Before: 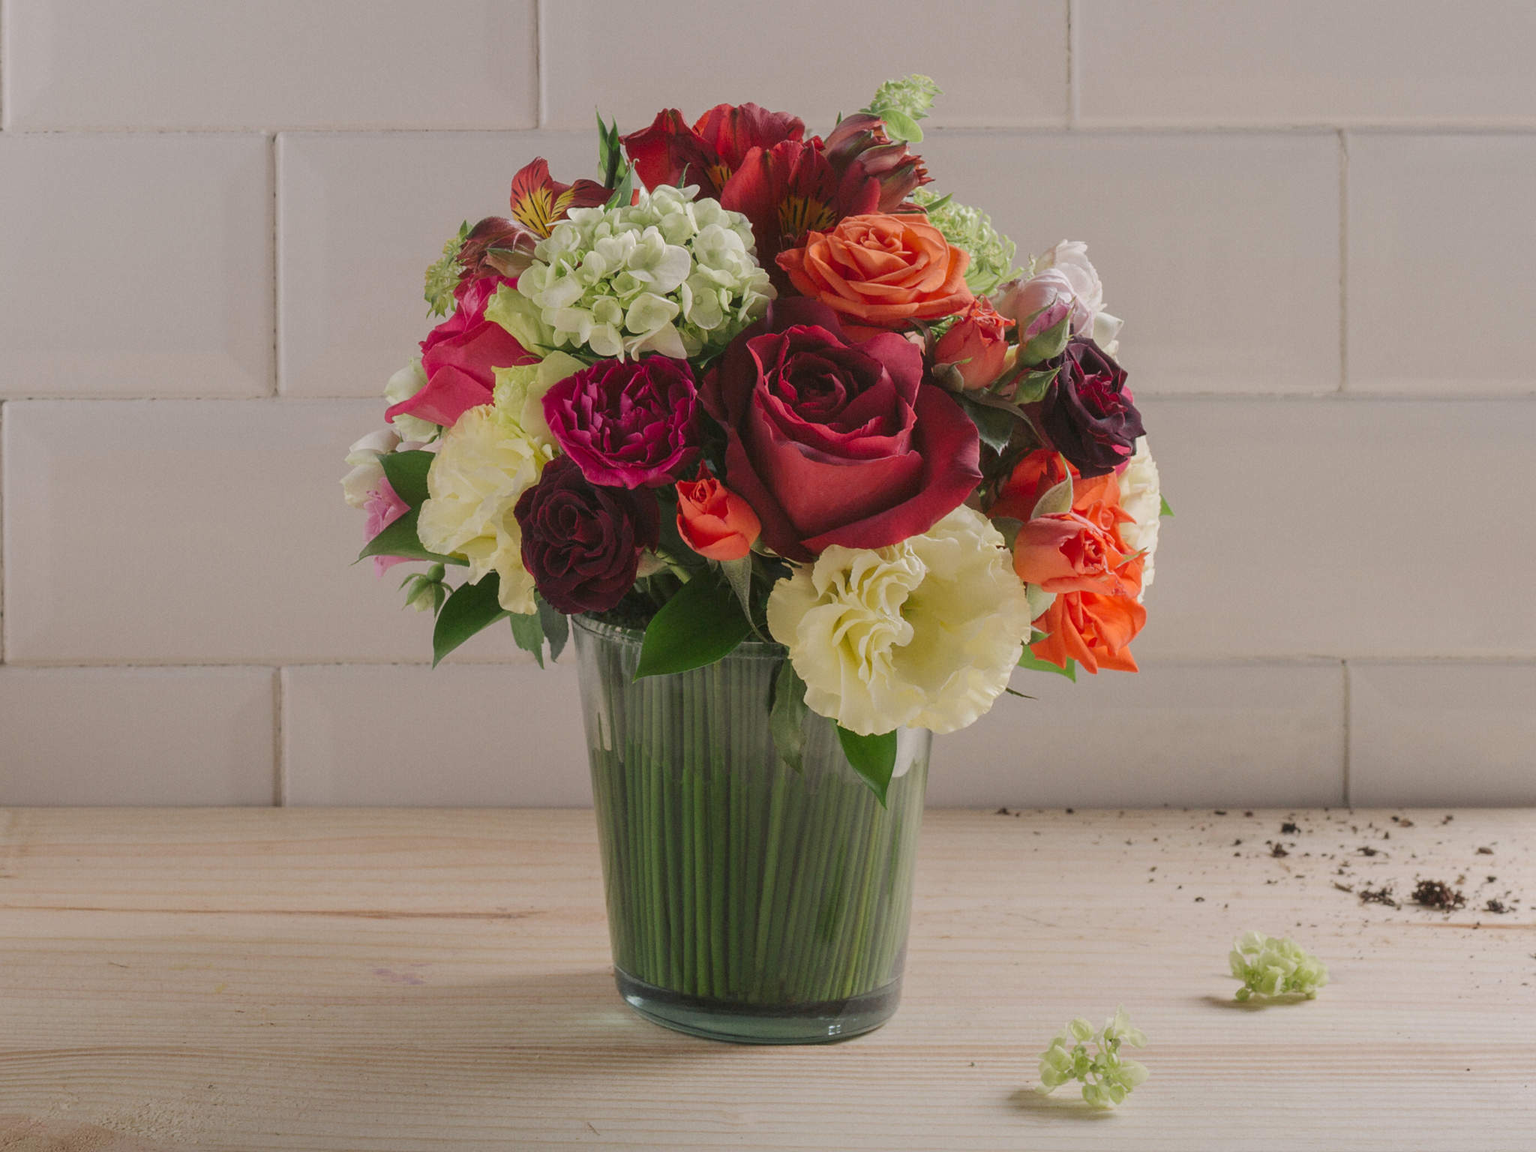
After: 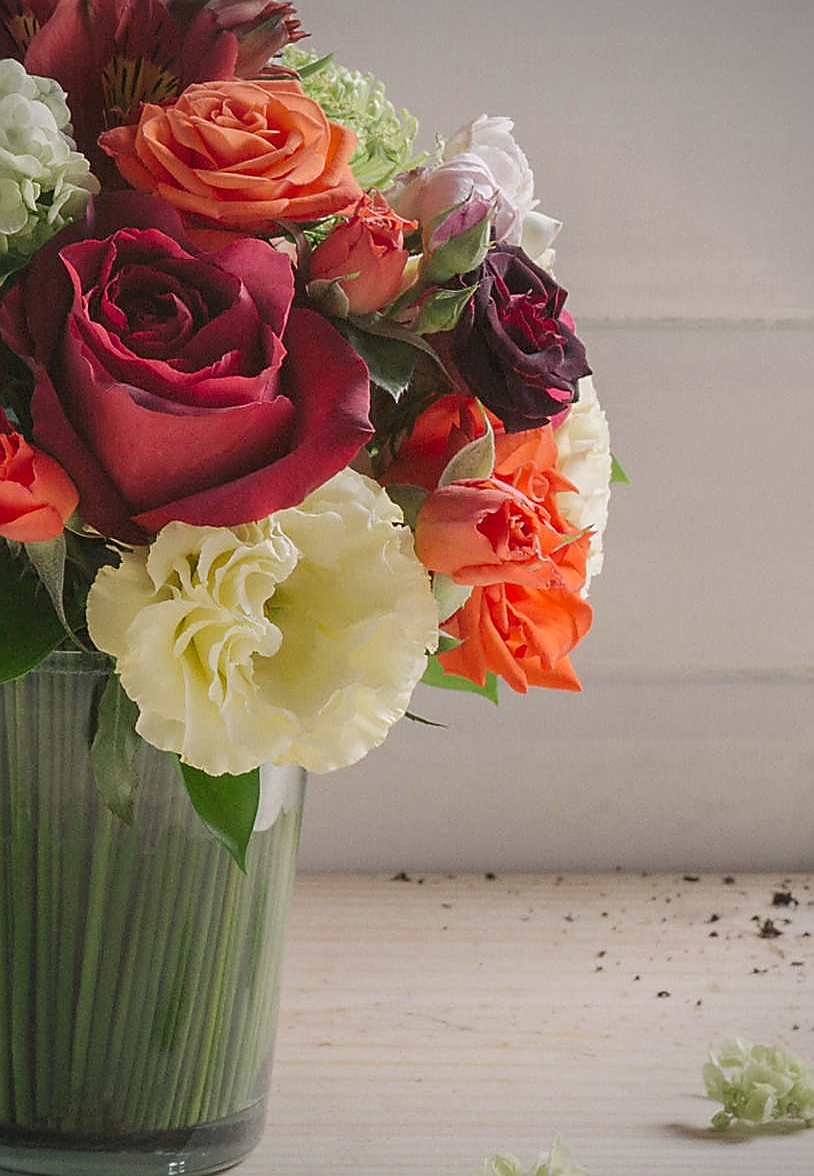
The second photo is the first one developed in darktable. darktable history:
crop: left 45.721%, top 13.393%, right 14.118%, bottom 10.01%
sharpen: radius 1.4, amount 1.25, threshold 0.7
vignetting: fall-off radius 60.92%
white balance: red 0.988, blue 1.017
exposure: black level correction 0.001, exposure 0.191 EV, compensate highlight preservation false
